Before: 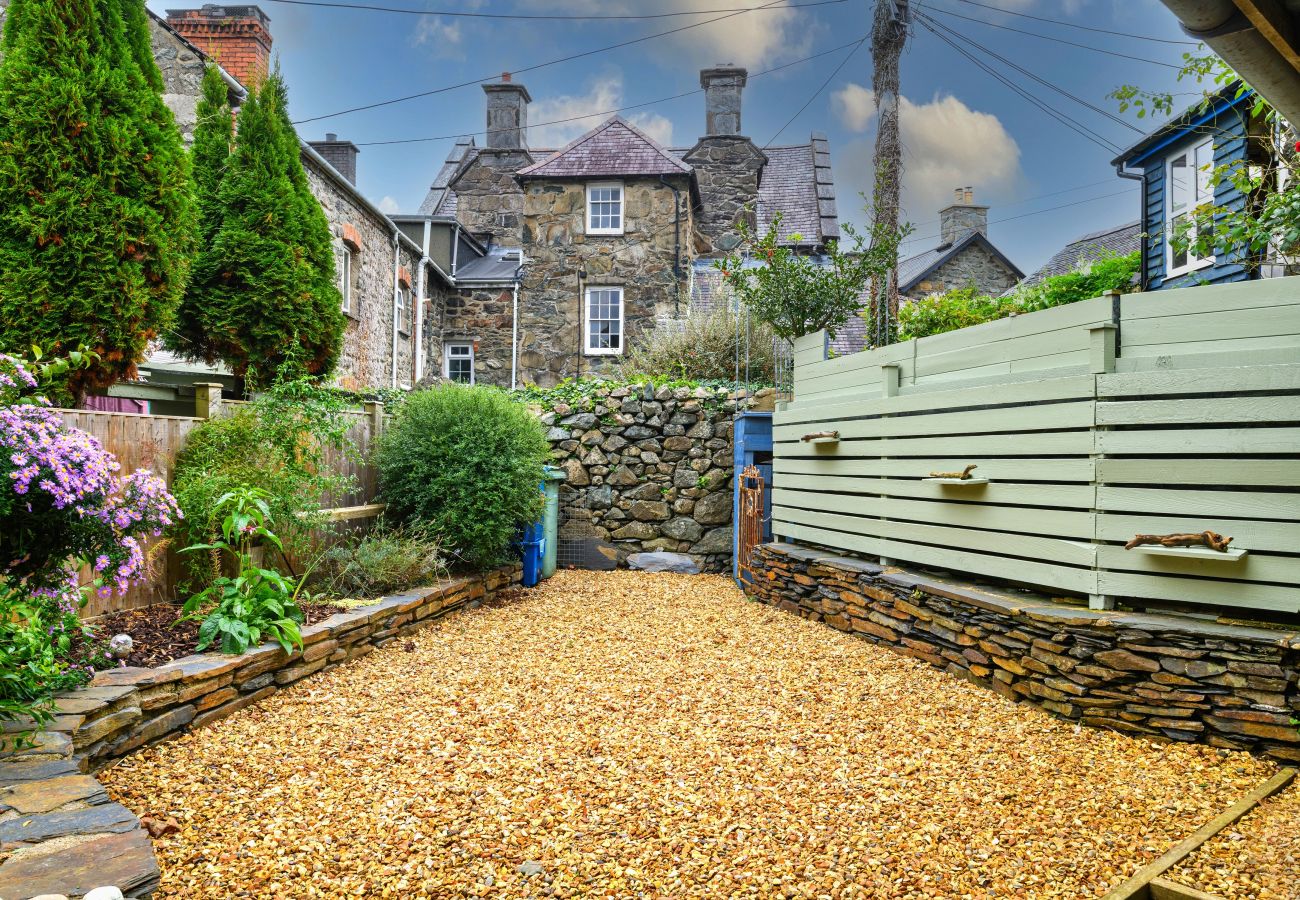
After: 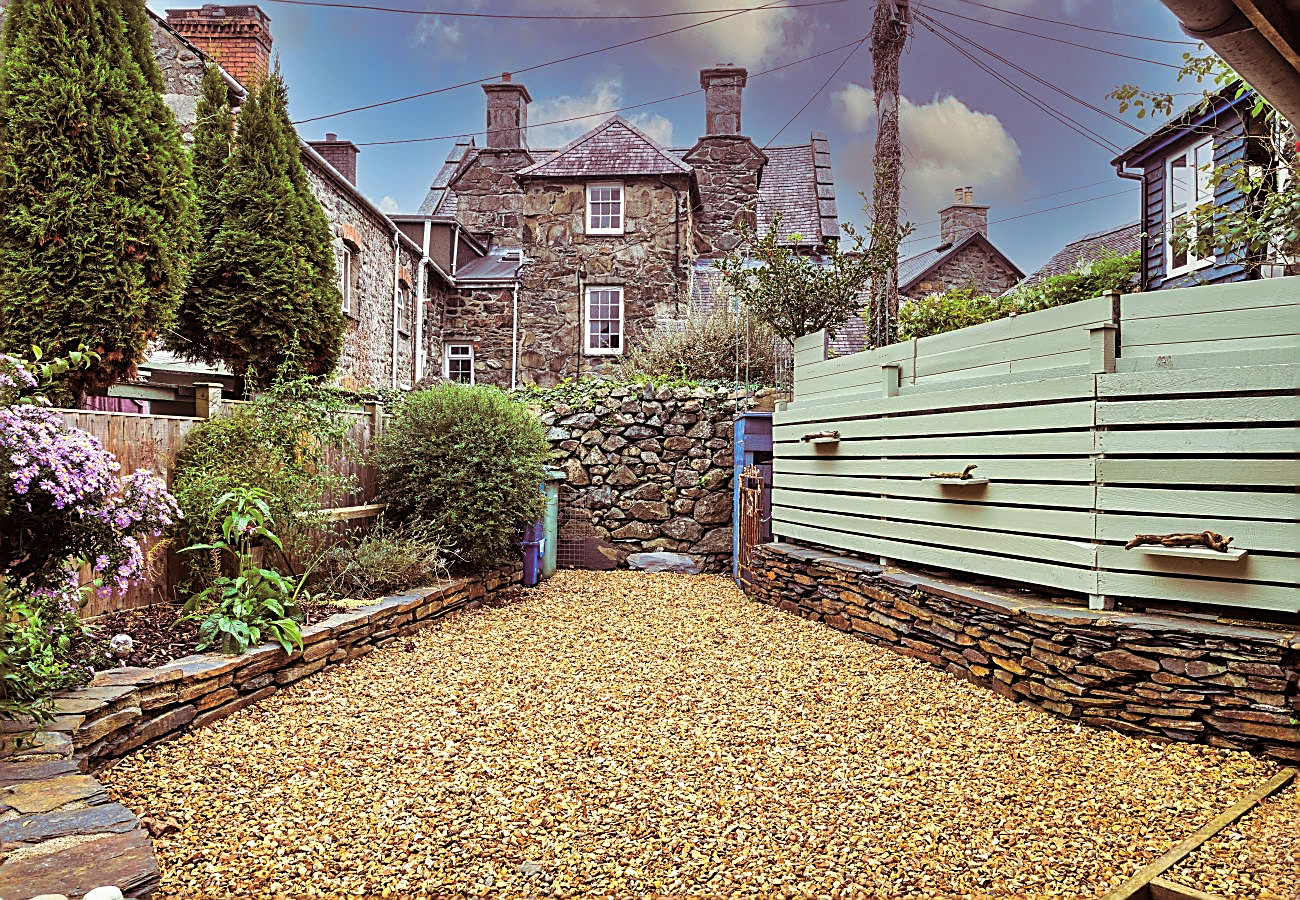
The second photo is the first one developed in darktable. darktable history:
shadows and highlights: low approximation 0.01, soften with gaussian
split-toning: on, module defaults
sharpen: amount 1
